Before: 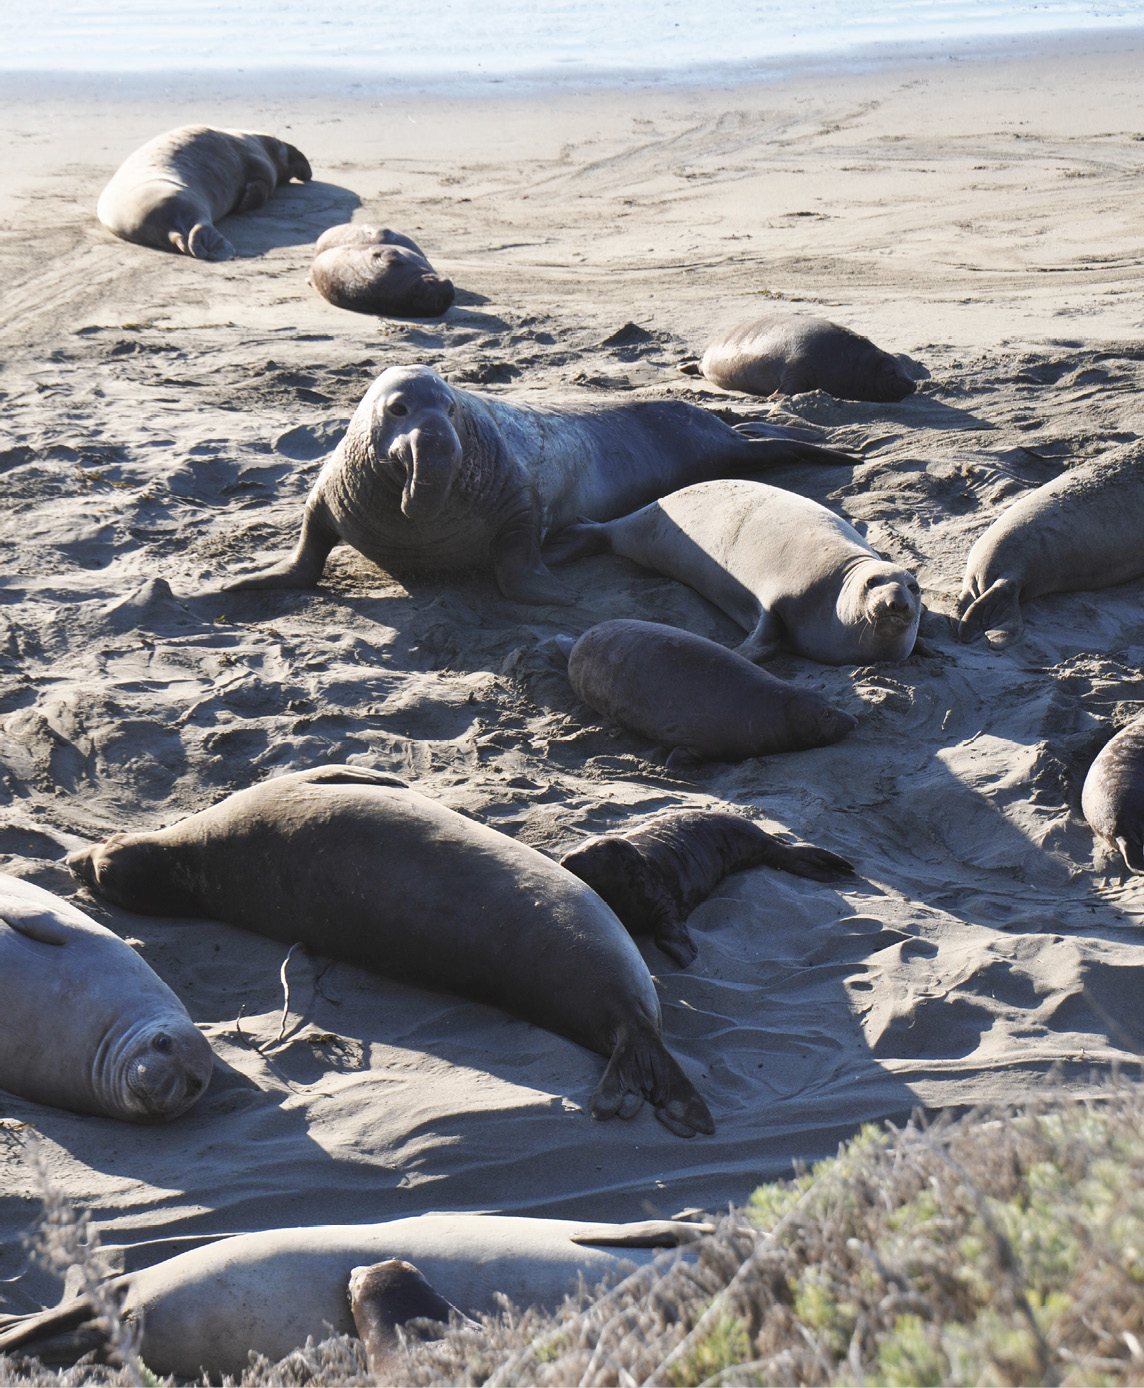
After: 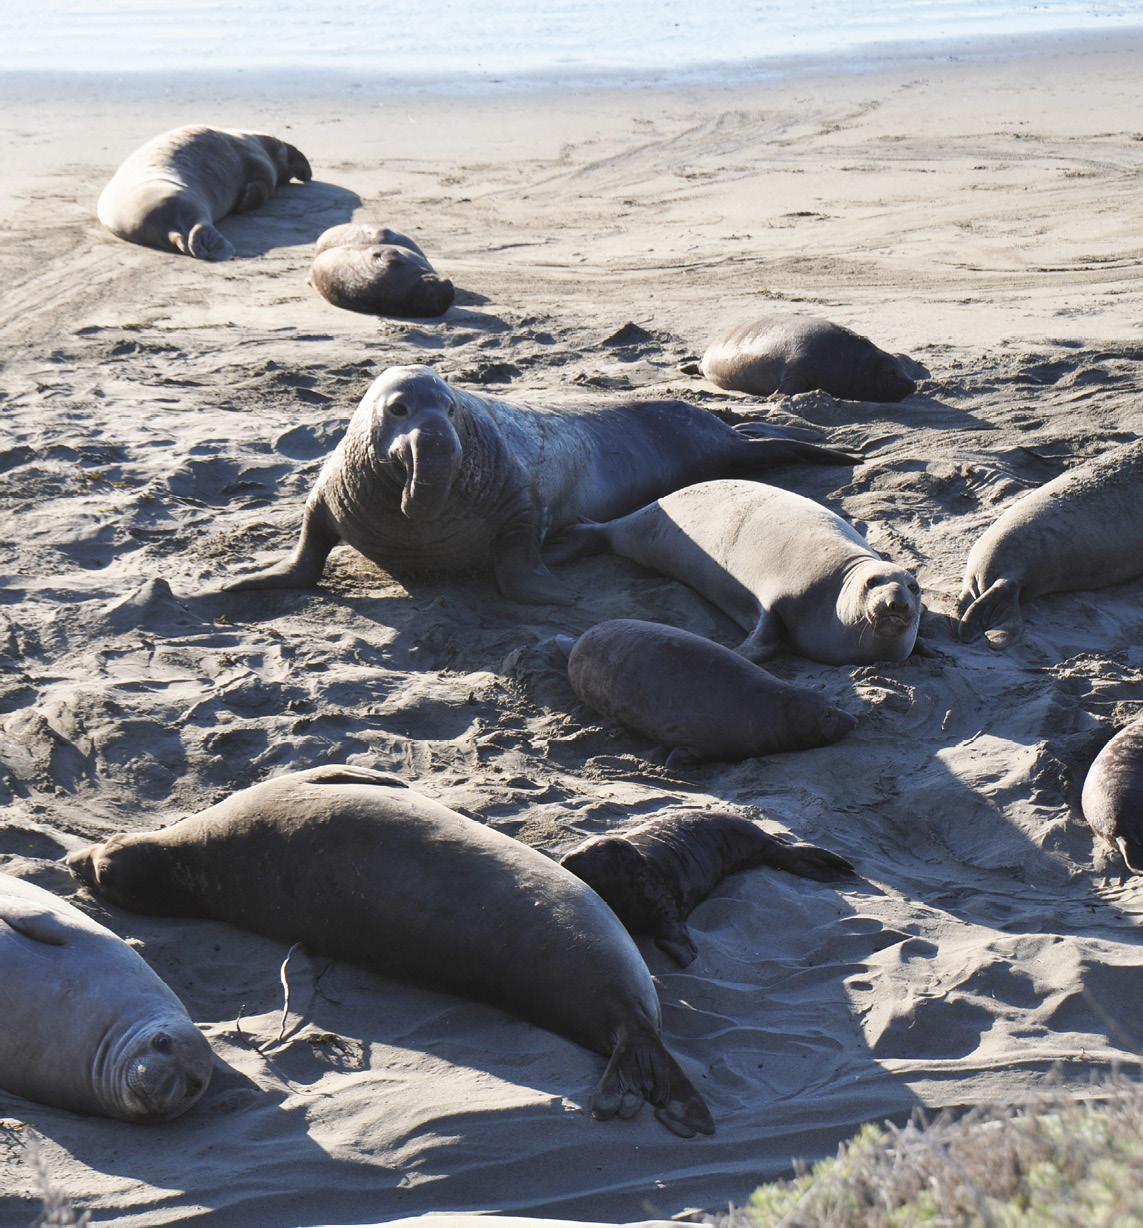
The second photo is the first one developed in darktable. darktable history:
crop and rotate: top 0%, bottom 11.483%
